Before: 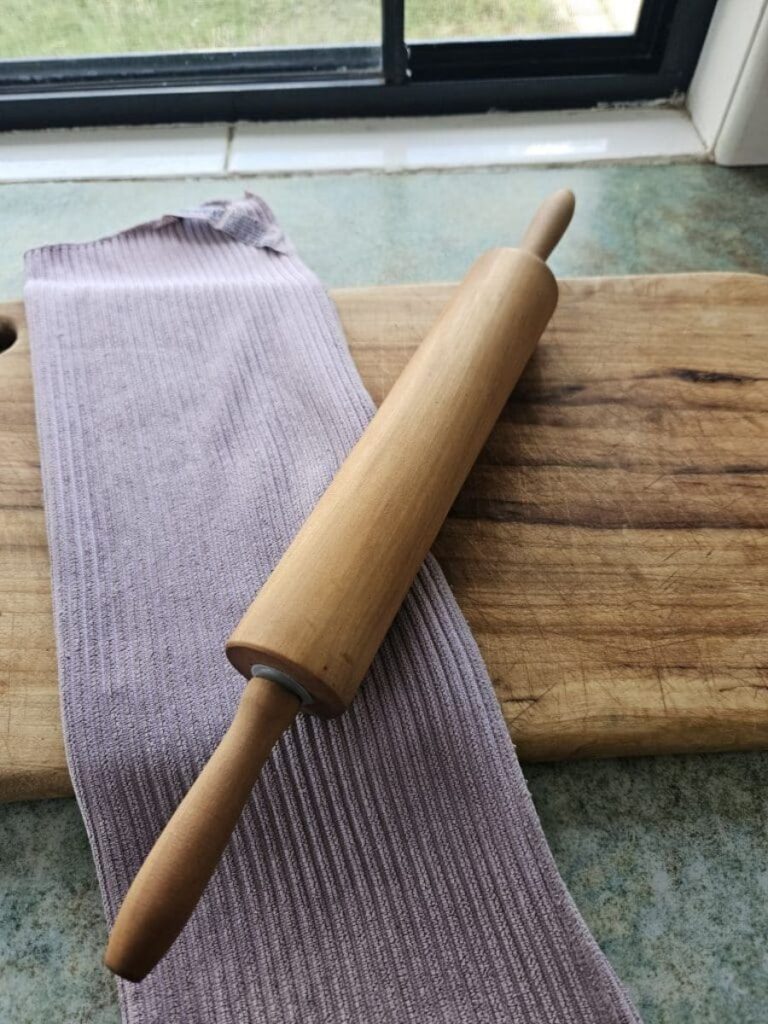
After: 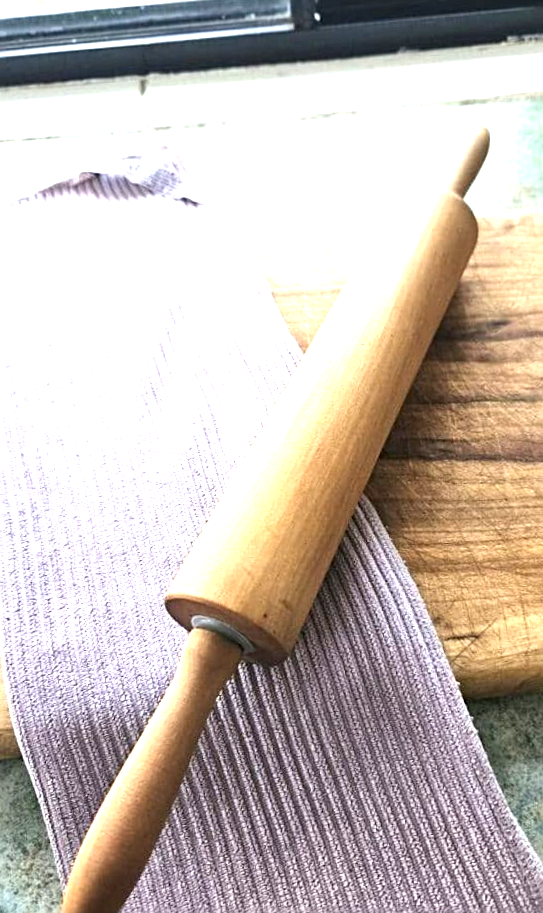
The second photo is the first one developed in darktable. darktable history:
exposure: black level correction 0, exposure 1.675 EV, compensate exposure bias true, compensate highlight preservation false
rotate and perspective: rotation -3°, crop left 0.031, crop right 0.968, crop top 0.07, crop bottom 0.93
sharpen: radius 2.167, amount 0.381, threshold 0
crop and rotate: left 9.061%, right 20.142%
